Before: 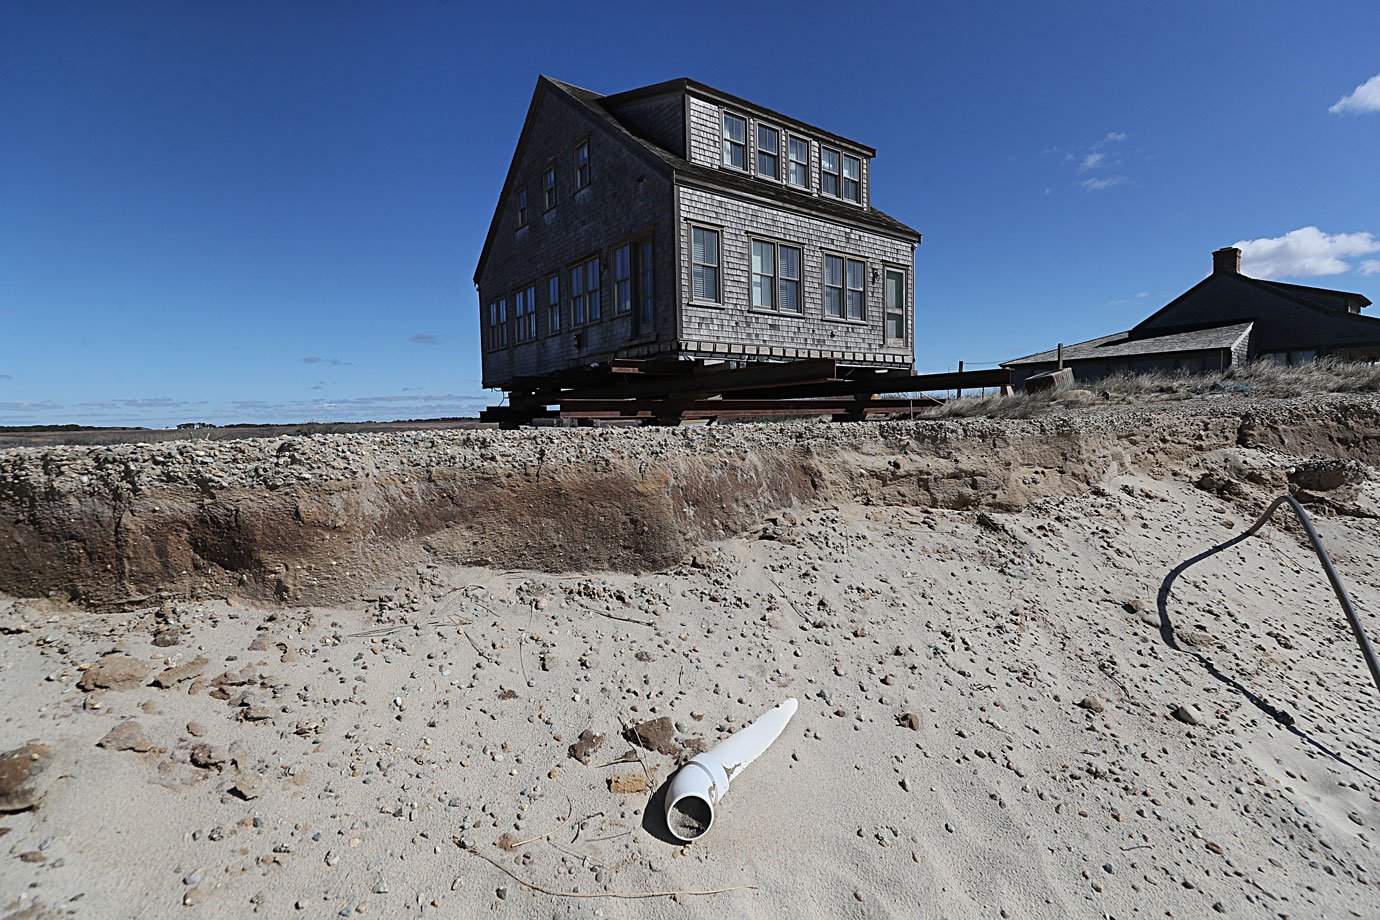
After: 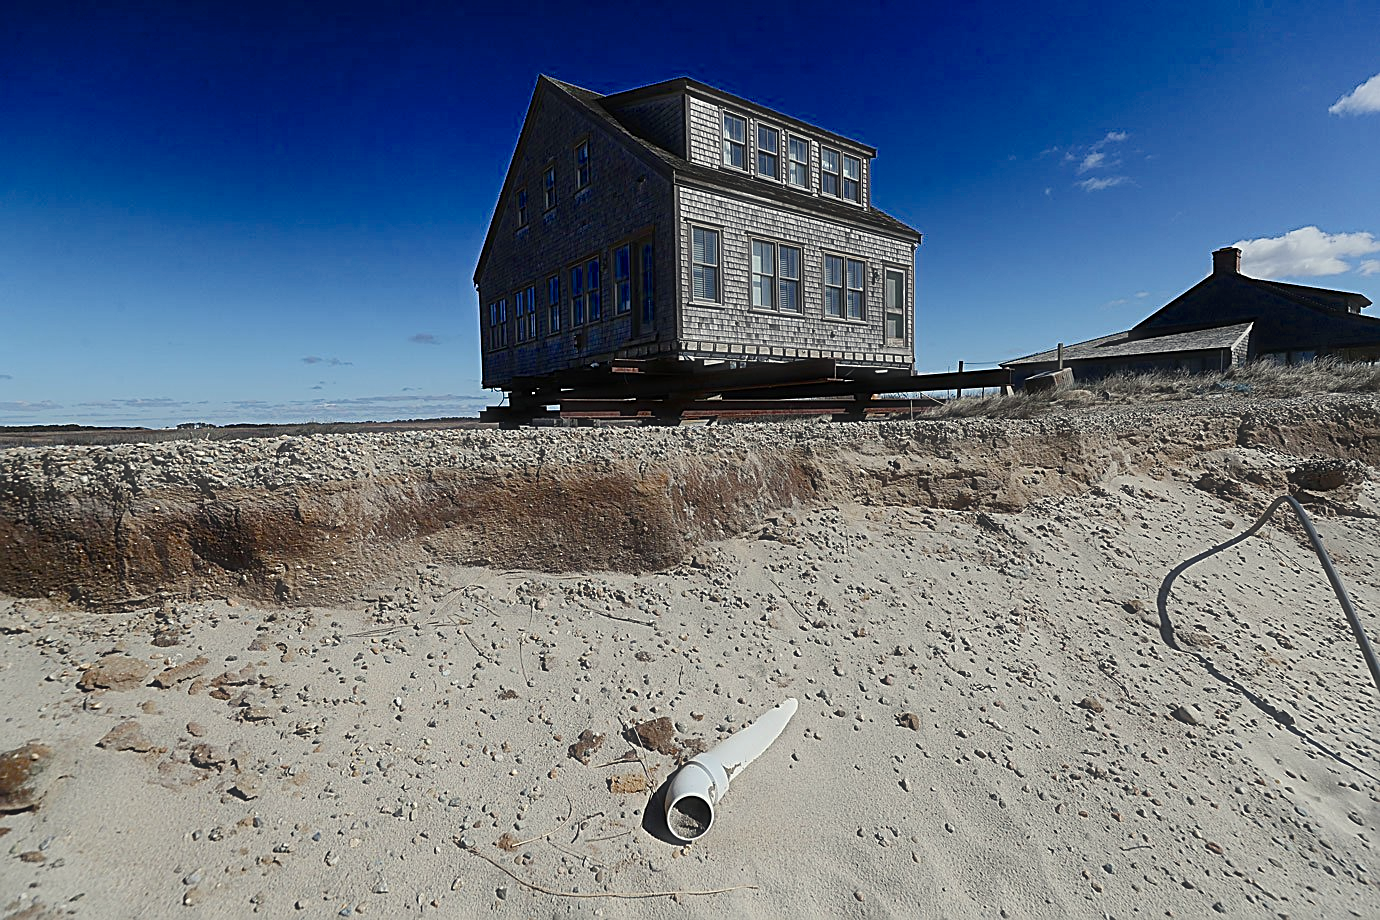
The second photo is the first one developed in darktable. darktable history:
sharpen: on, module defaults
color balance rgb: highlights gain › luminance 6.598%, highlights gain › chroma 2.574%, highlights gain › hue 90.24°, linear chroma grading › global chroma 9.016%, perceptual saturation grading › global saturation 20%, perceptual saturation grading › highlights -49.058%, perceptual saturation grading › shadows 25.751%, global vibrance 0.774%, saturation formula JzAzBz (2021)
haze removal: strength -0.077, distance 0.359, compatibility mode true, adaptive false
exposure: exposure -0.246 EV, compensate highlight preservation false
